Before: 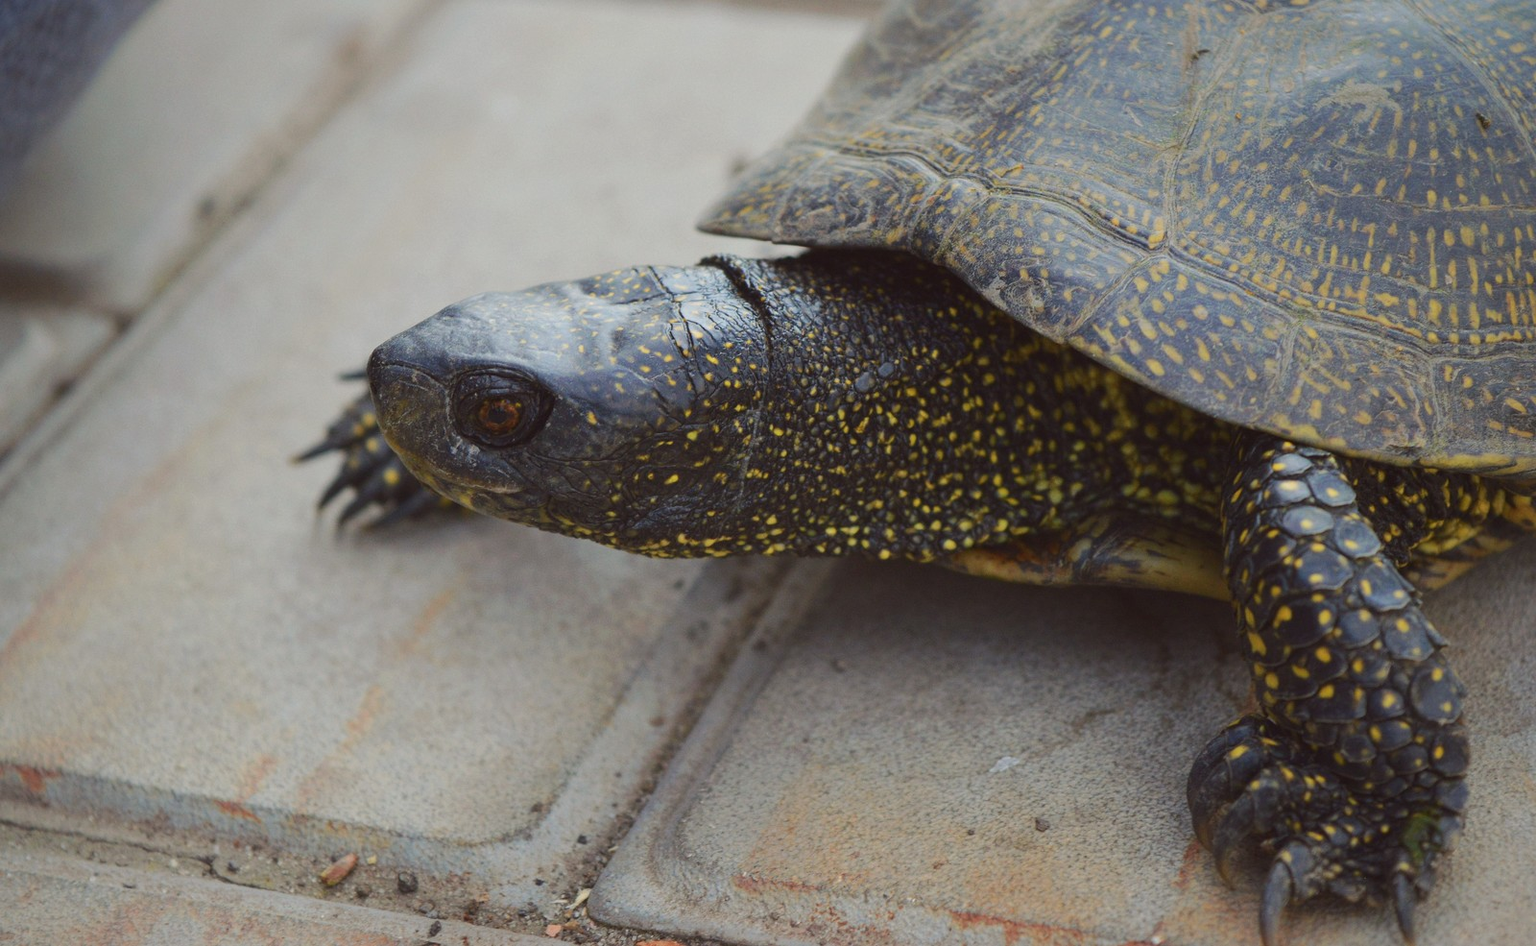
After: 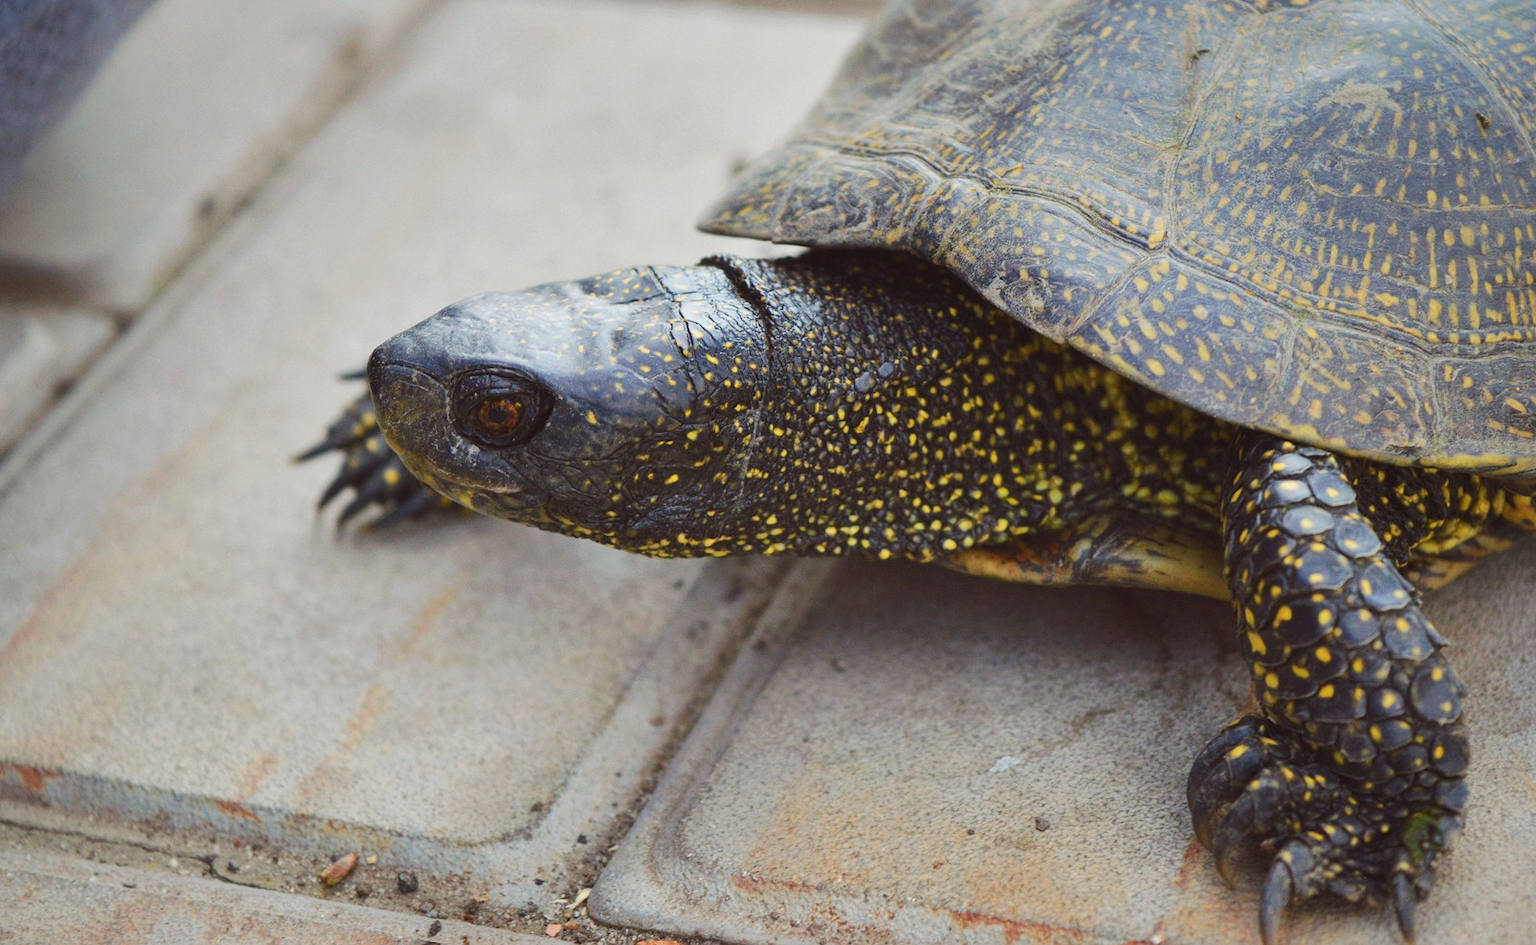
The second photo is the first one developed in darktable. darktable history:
shadows and highlights: soften with gaussian
tone curve: curves: ch0 [(0, 0) (0.051, 0.047) (0.102, 0.099) (0.258, 0.29) (0.442, 0.527) (0.695, 0.804) (0.88, 0.952) (1, 1)]; ch1 [(0, 0) (0.339, 0.298) (0.402, 0.363) (0.444, 0.415) (0.485, 0.469) (0.494, 0.493) (0.504, 0.501) (0.525, 0.534) (0.555, 0.593) (0.594, 0.648) (1, 1)]; ch2 [(0, 0) (0.48, 0.48) (0.504, 0.5) (0.535, 0.557) (0.581, 0.623) (0.649, 0.683) (0.824, 0.815) (1, 1)], preserve colors none
